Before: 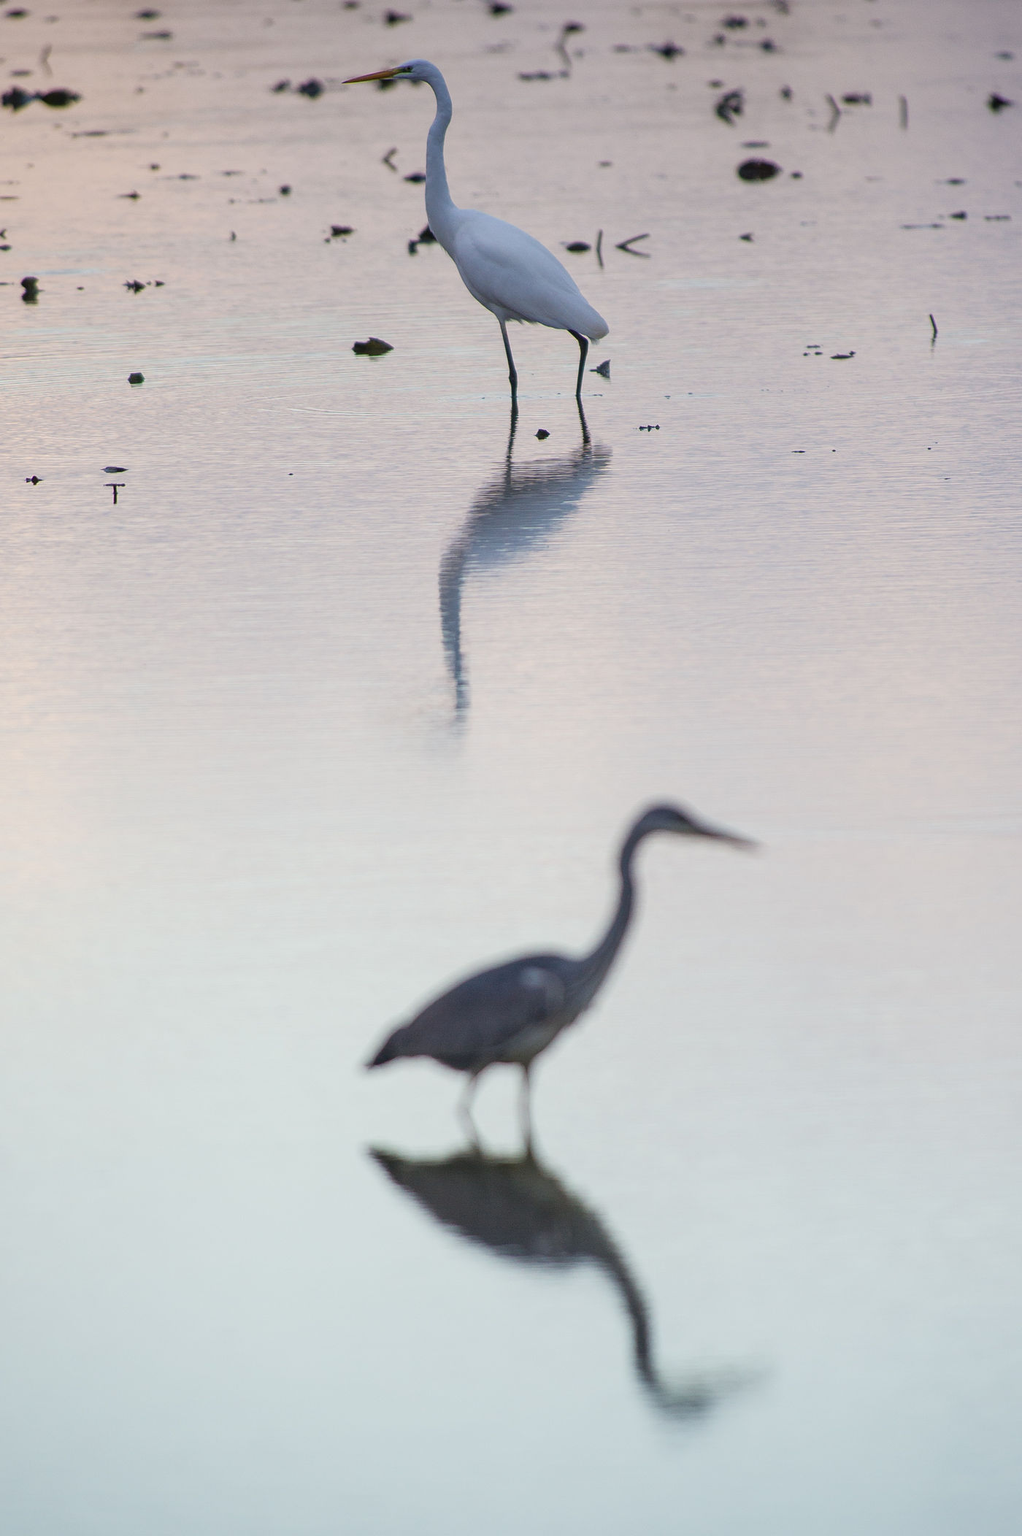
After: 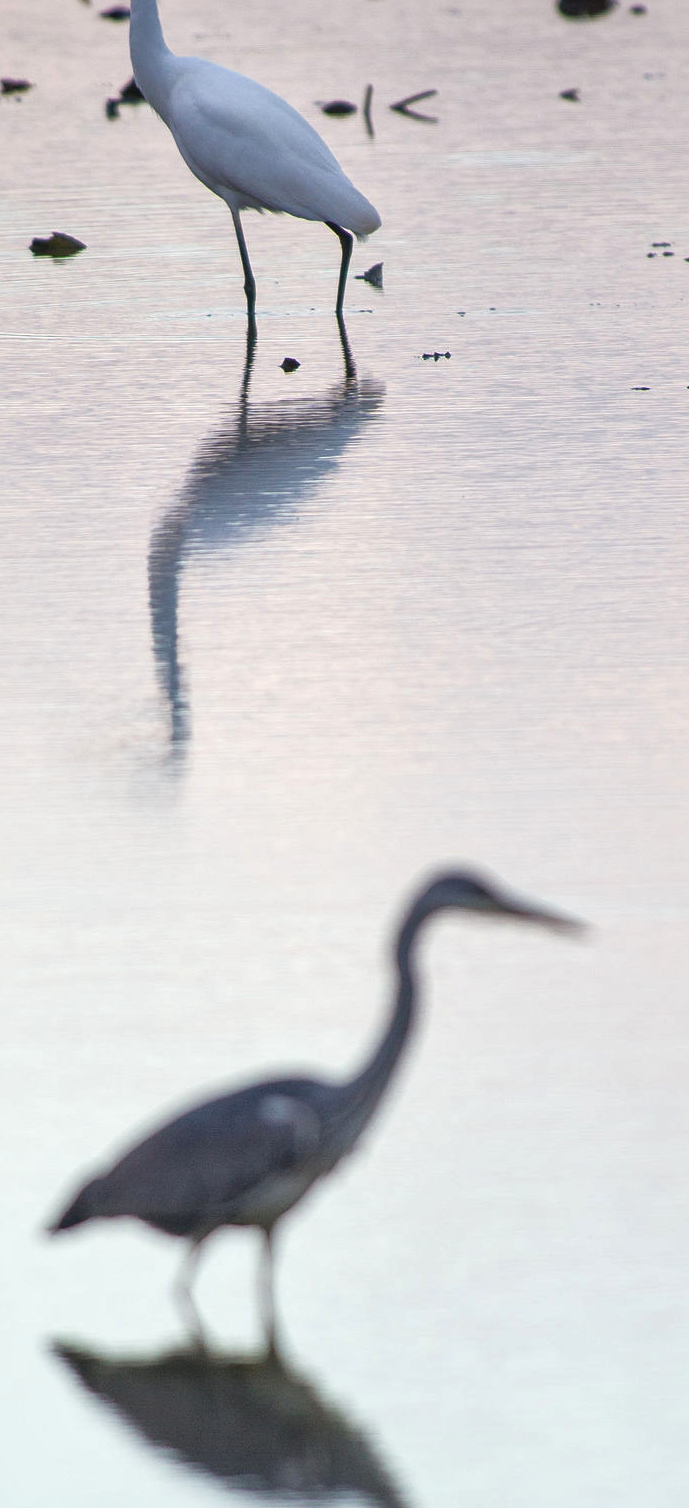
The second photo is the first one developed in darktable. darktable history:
exposure: exposure 0.298 EV, compensate exposure bias true, compensate highlight preservation false
crop: left 32.363%, top 10.936%, right 18.407%, bottom 17.377%
local contrast: mode bilateral grid, contrast 20, coarseness 49, detail 148%, midtone range 0.2
